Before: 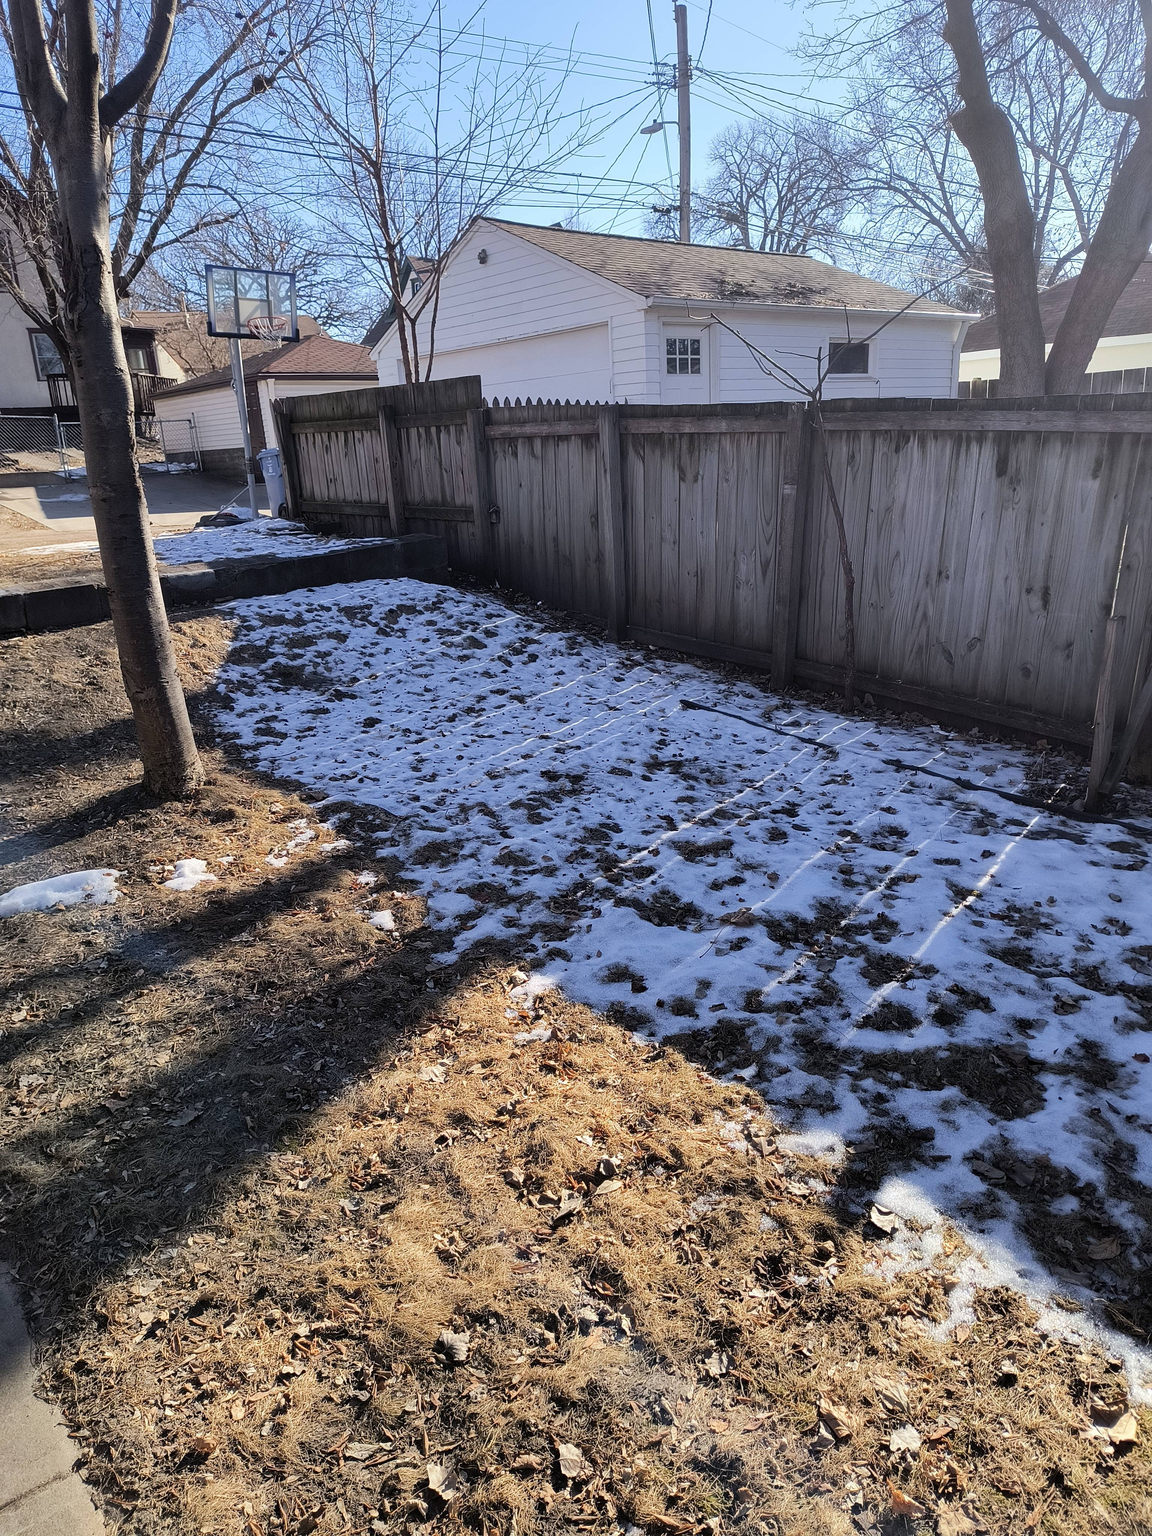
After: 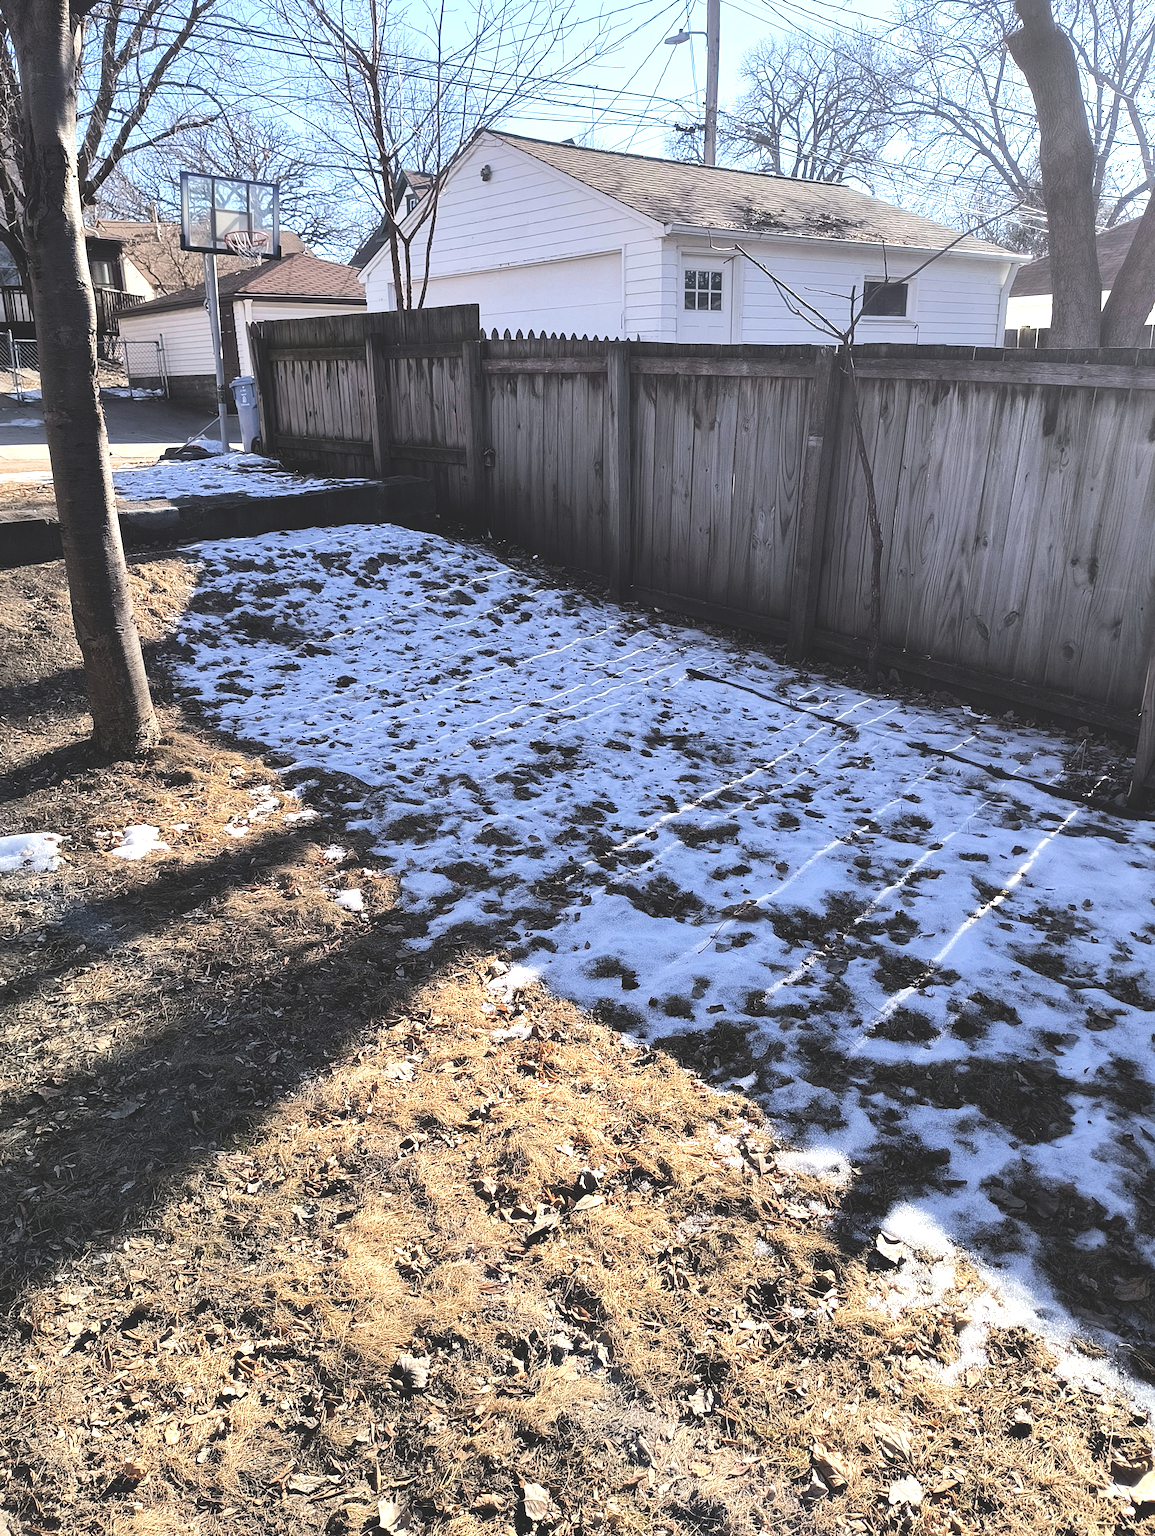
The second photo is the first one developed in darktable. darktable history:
tone equalizer: -8 EV -0.72 EV, -7 EV -0.692 EV, -6 EV -0.624 EV, -5 EV -0.37 EV, -3 EV 0.373 EV, -2 EV 0.6 EV, -1 EV 0.681 EV, +0 EV 0.777 EV, edges refinement/feathering 500, mask exposure compensation -1.57 EV, preserve details no
crop and rotate: angle -2°, left 3.145%, top 4.31%, right 1.612%, bottom 0.748%
exposure: black level correction -0.029, compensate highlight preservation false
